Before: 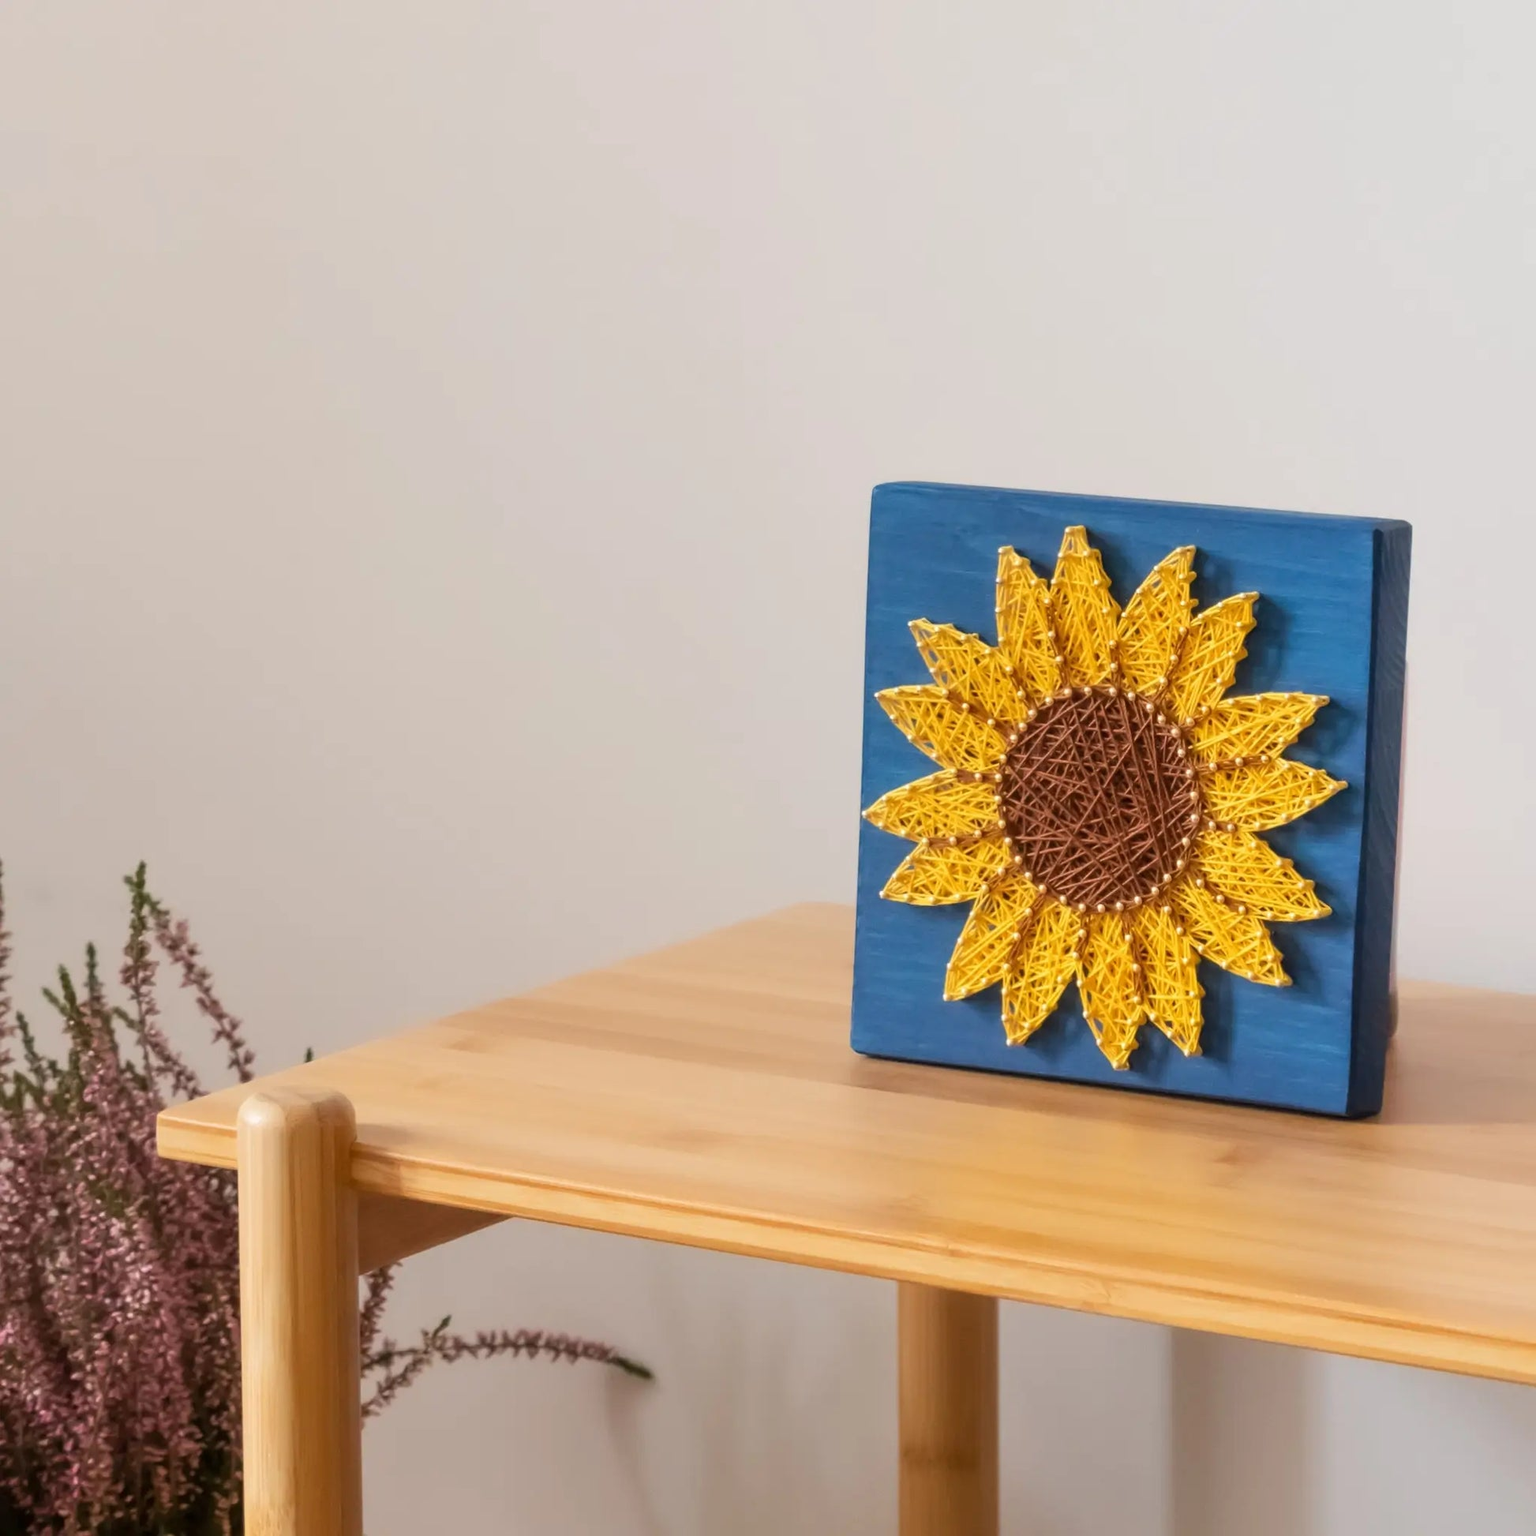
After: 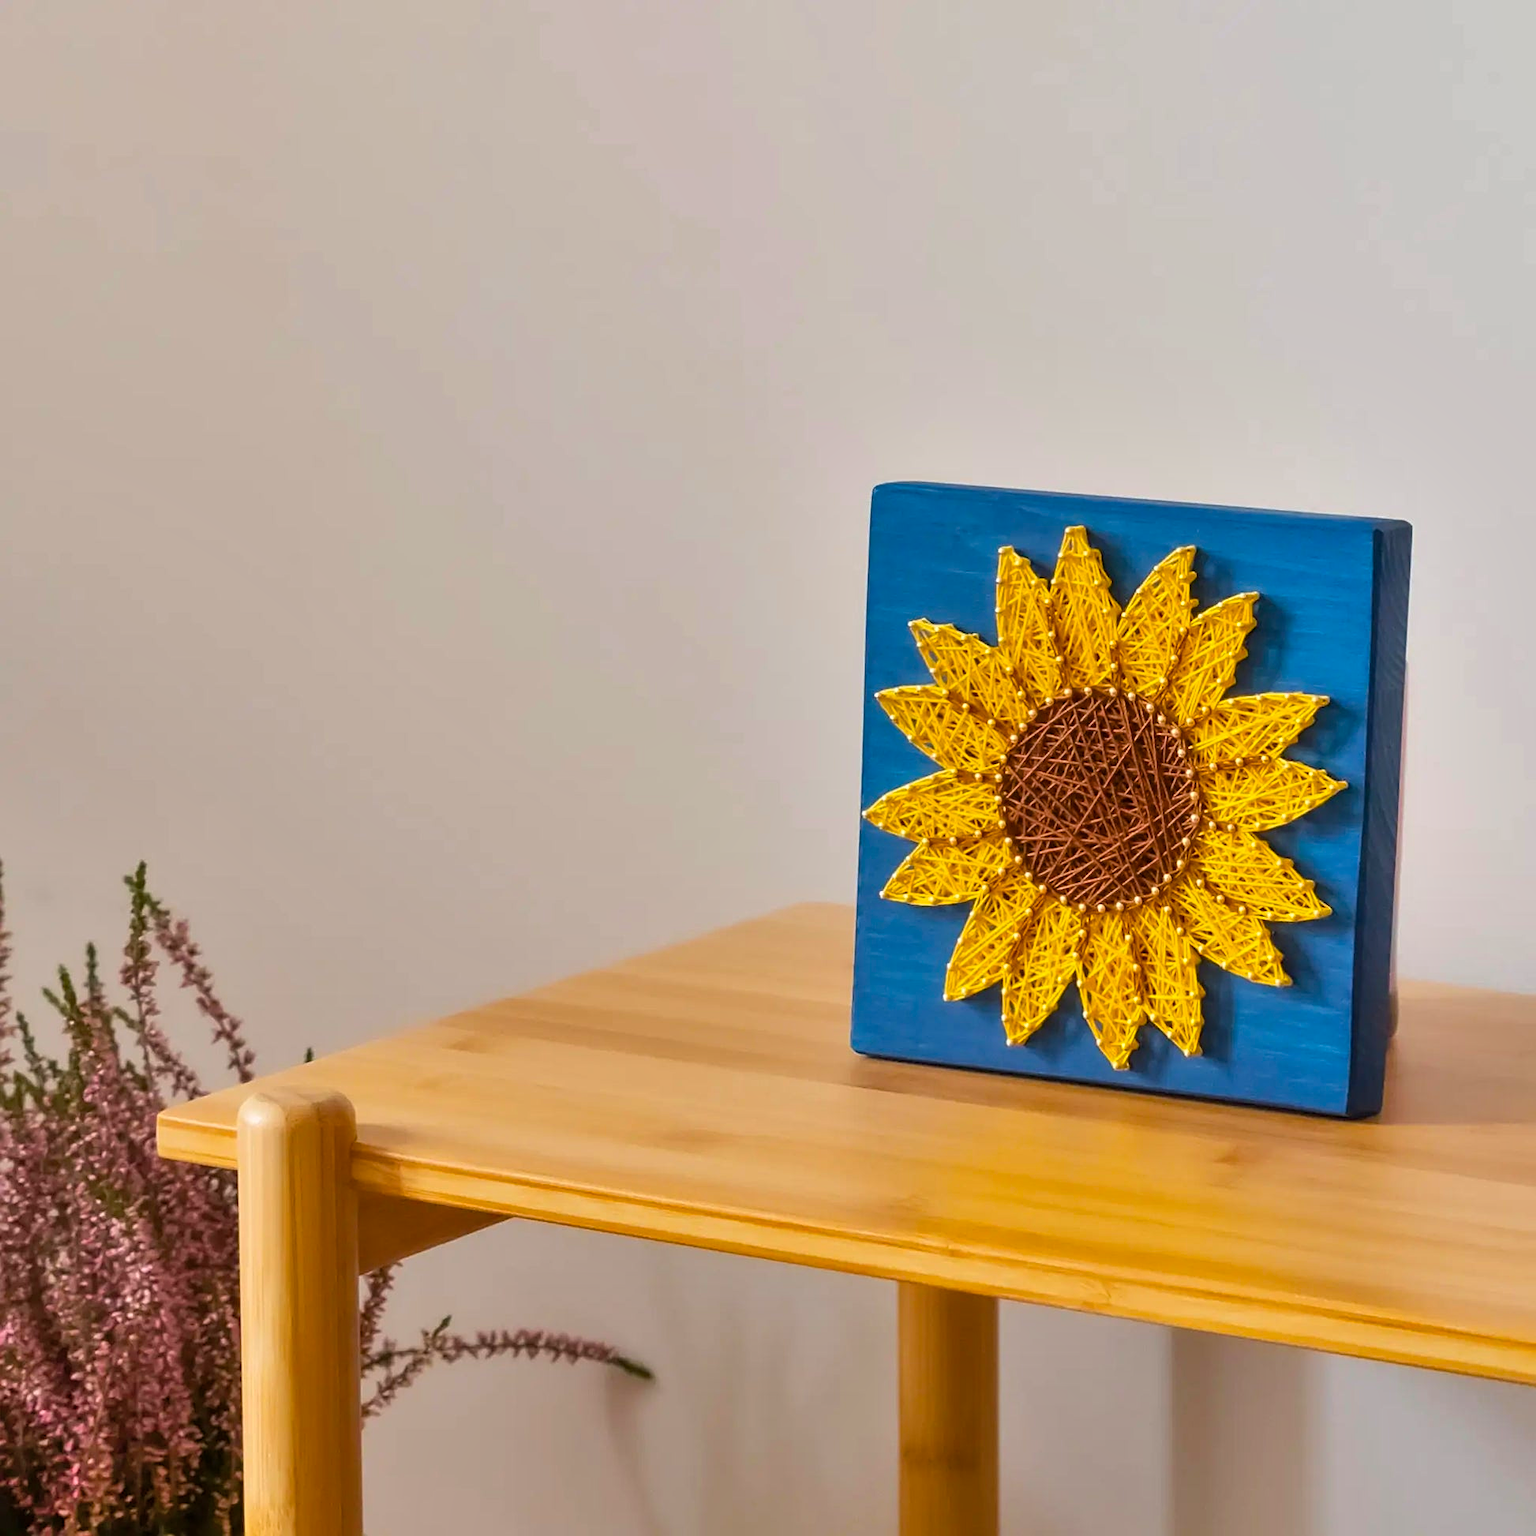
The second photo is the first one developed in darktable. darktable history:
color balance rgb: perceptual saturation grading › global saturation 25%, global vibrance 20%
sharpen: on, module defaults
shadows and highlights: low approximation 0.01, soften with gaussian
